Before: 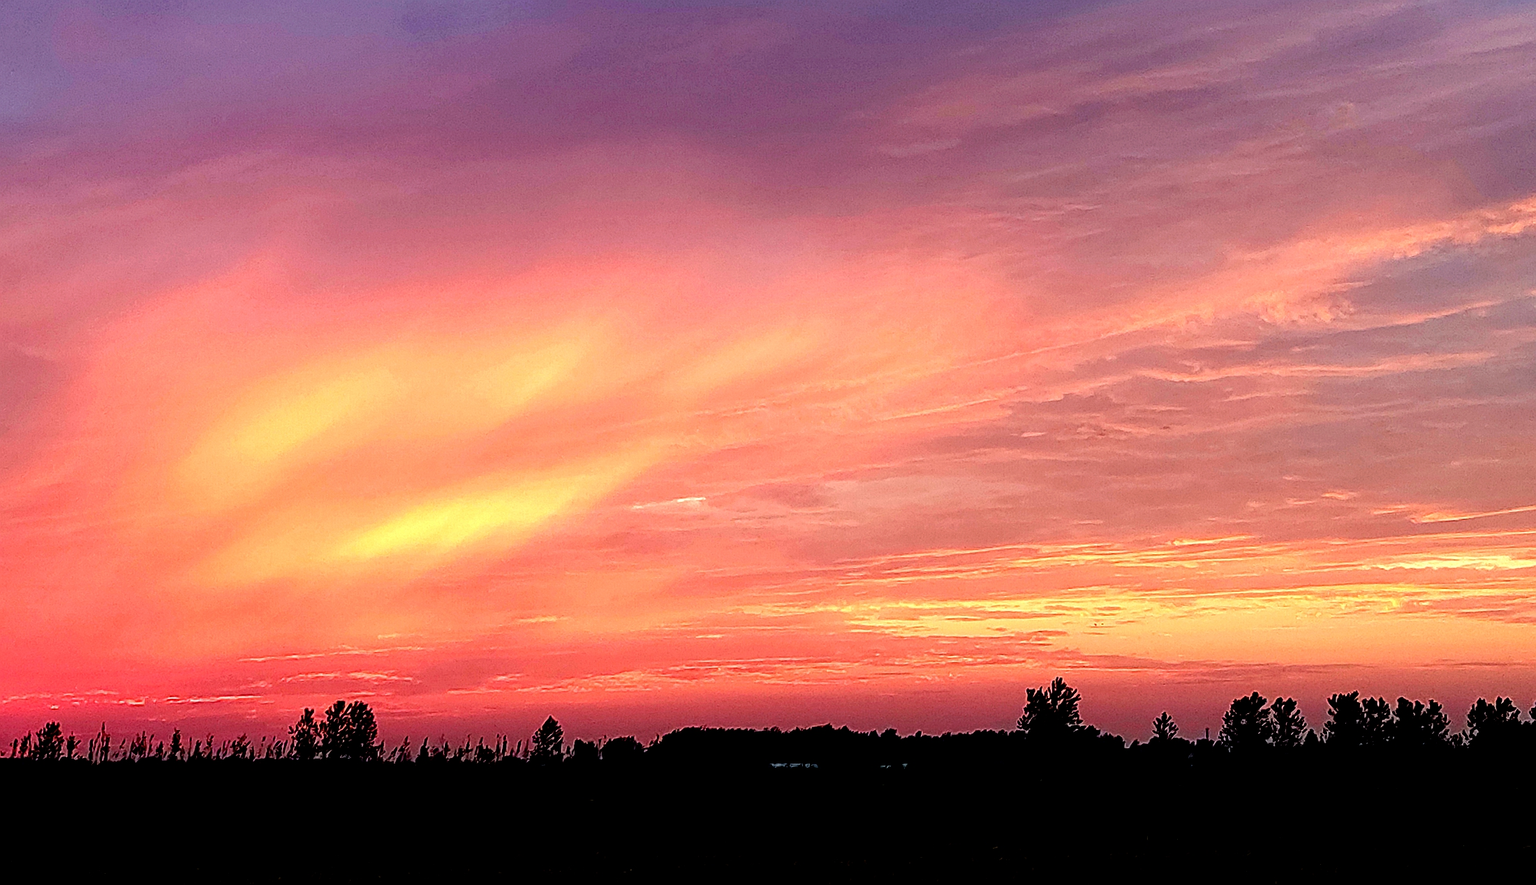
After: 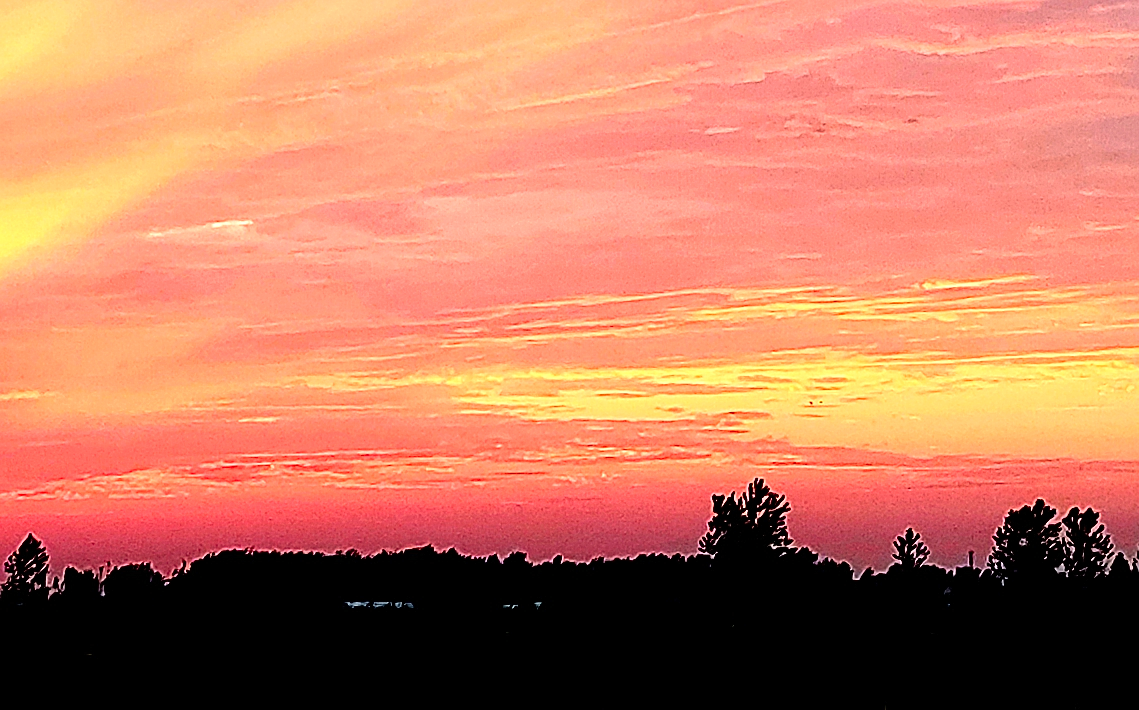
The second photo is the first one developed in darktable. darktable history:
crop: left 34.479%, top 38.822%, right 13.718%, bottom 5.172%
contrast brightness saturation: contrast 0.2, brightness 0.16, saturation 0.22
sharpen: on, module defaults
